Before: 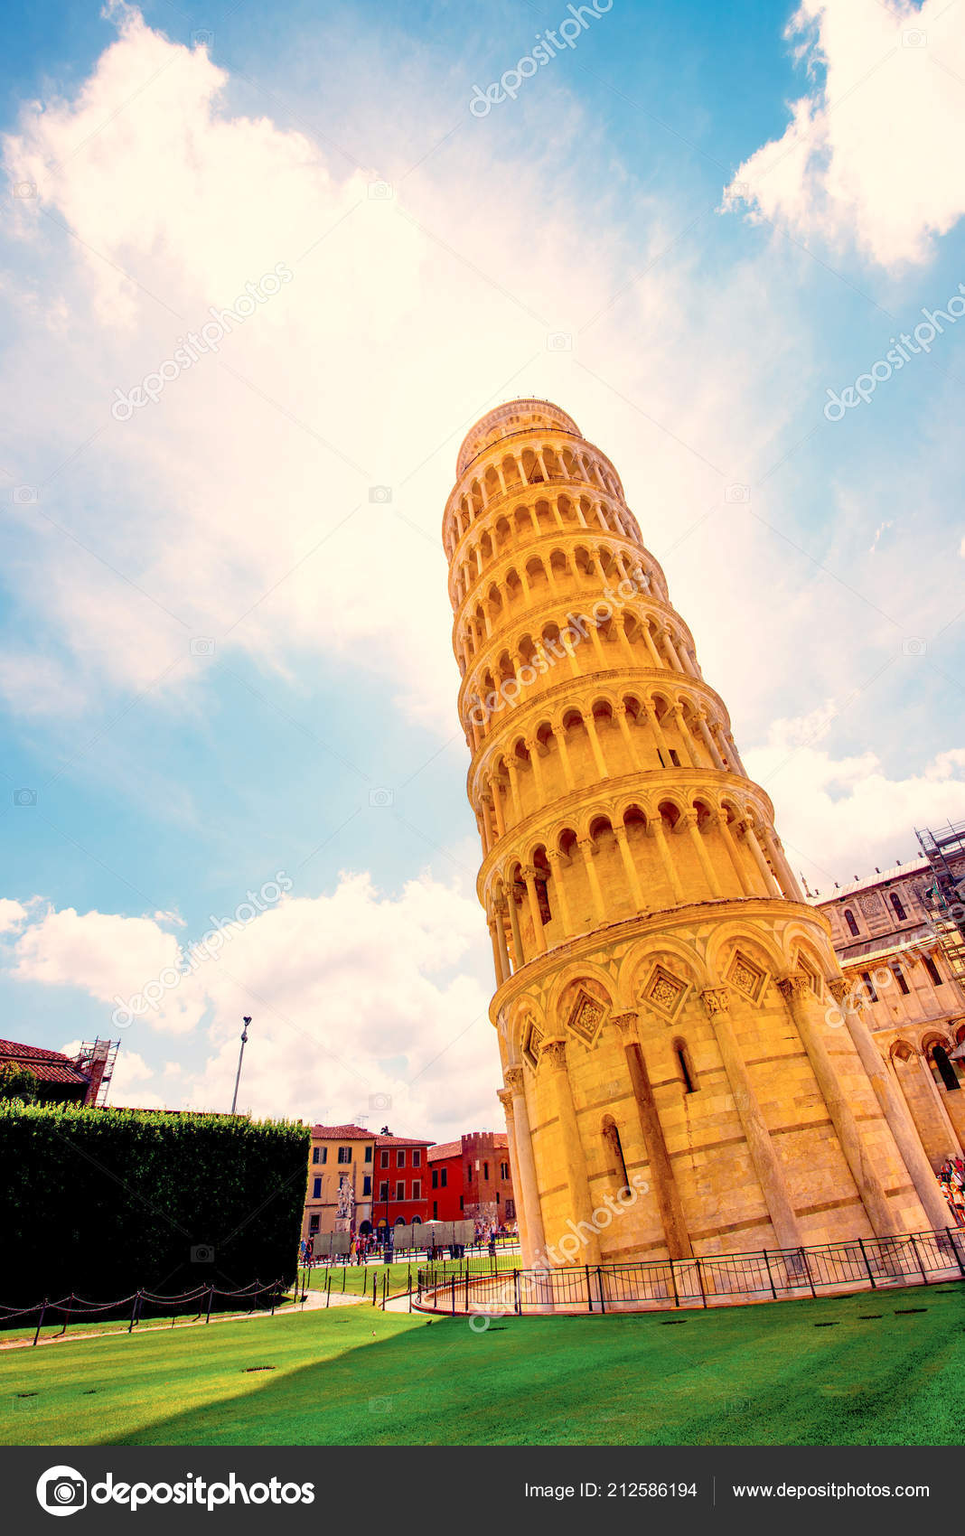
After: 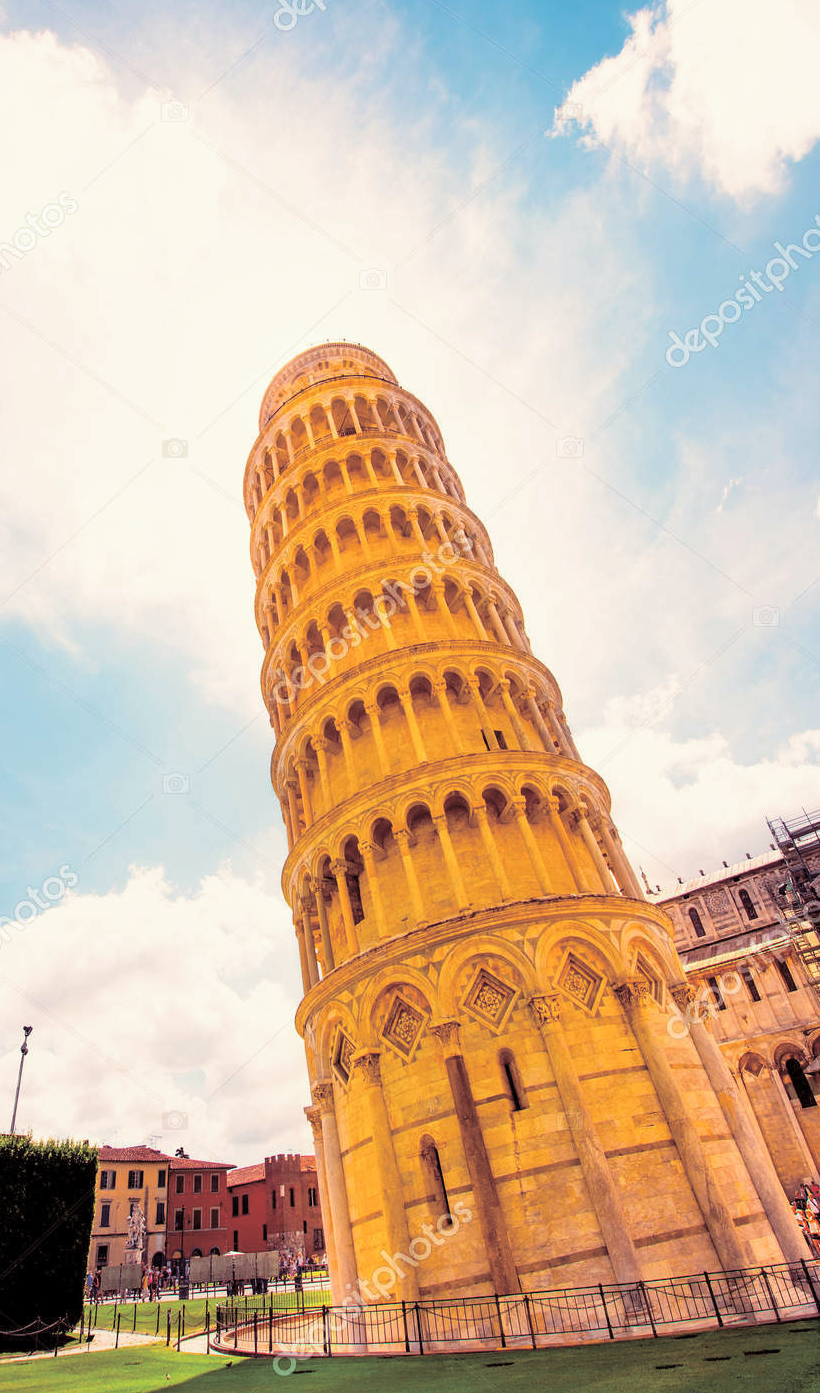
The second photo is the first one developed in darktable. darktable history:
split-toning: shadows › saturation 0.24, highlights › hue 54°, highlights › saturation 0.24
crop: left 23.095%, top 5.827%, bottom 11.854%
